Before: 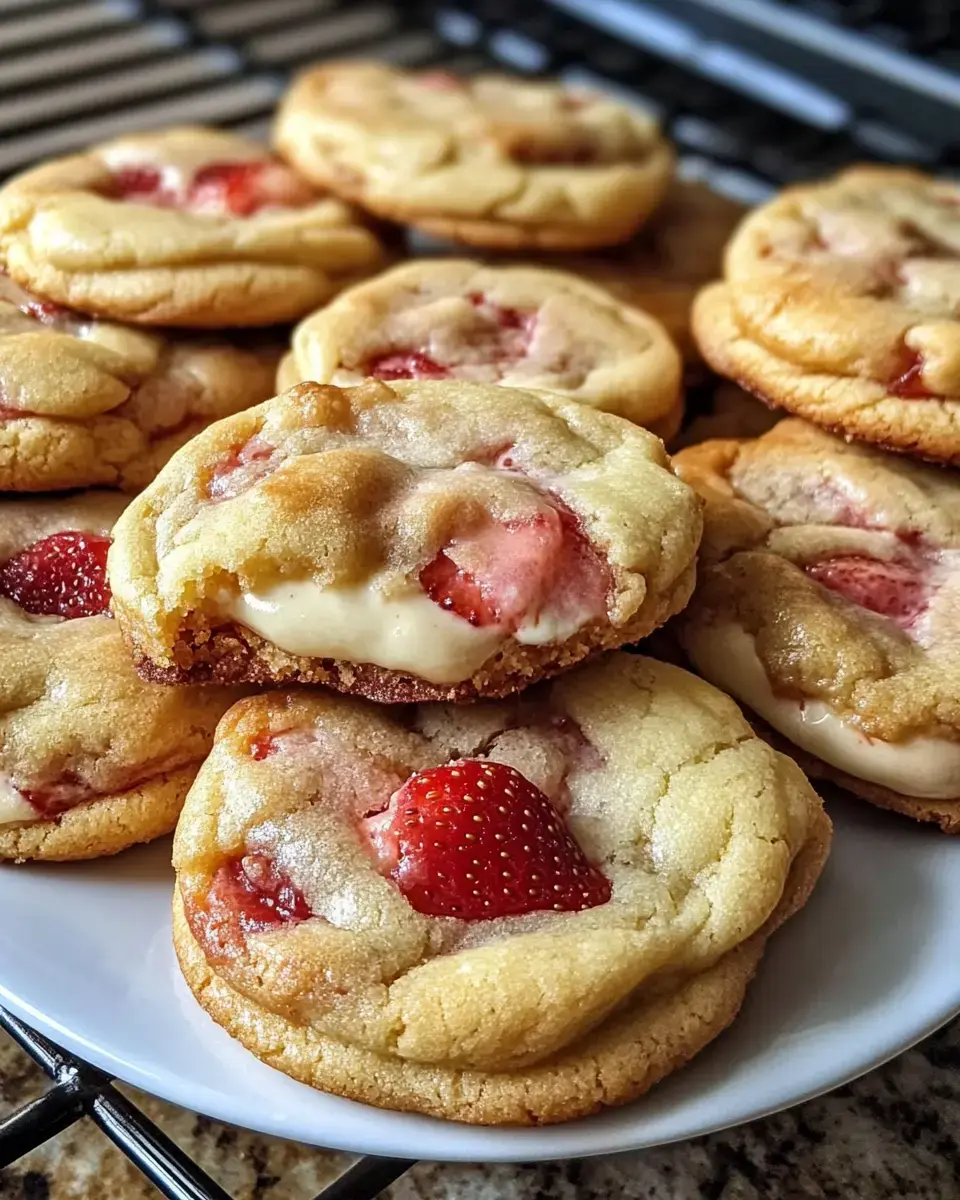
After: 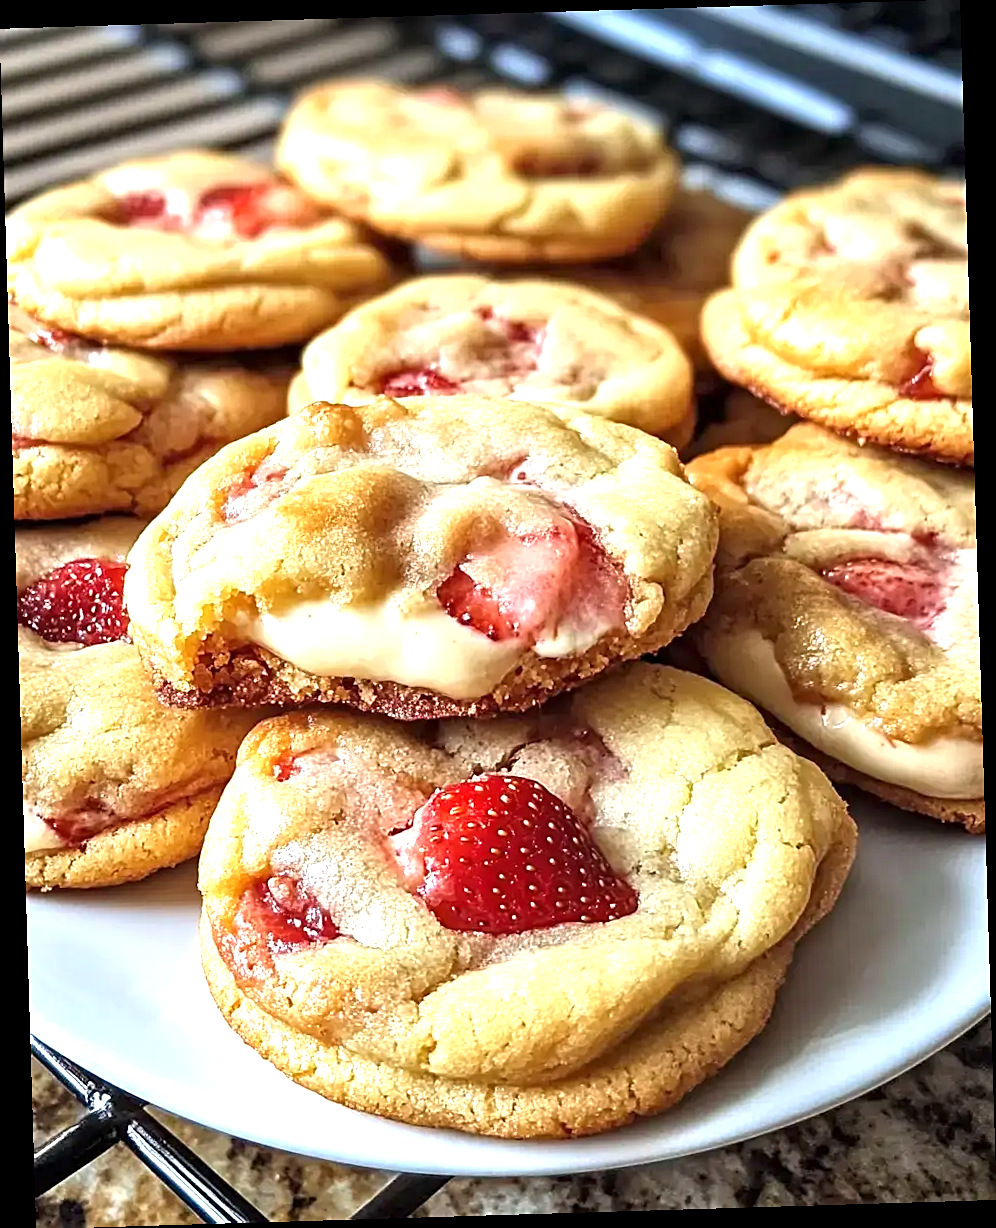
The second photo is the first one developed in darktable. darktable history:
rotate and perspective: rotation -1.75°, automatic cropping off
sharpen: on, module defaults
exposure: exposure 1 EV, compensate highlight preservation false
